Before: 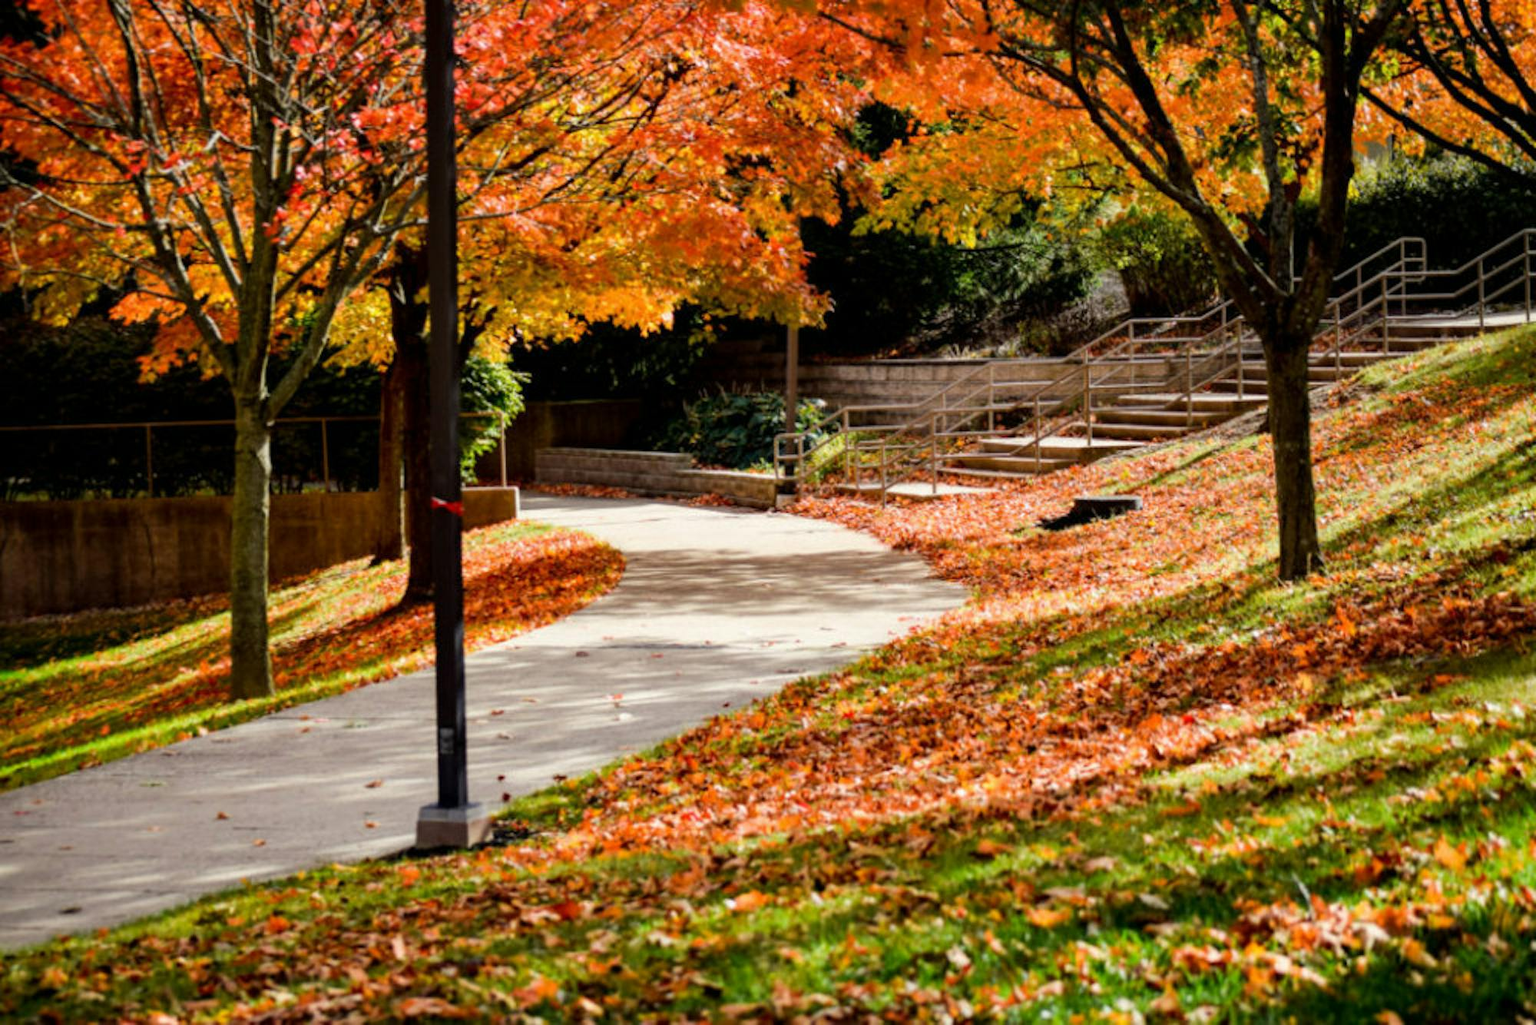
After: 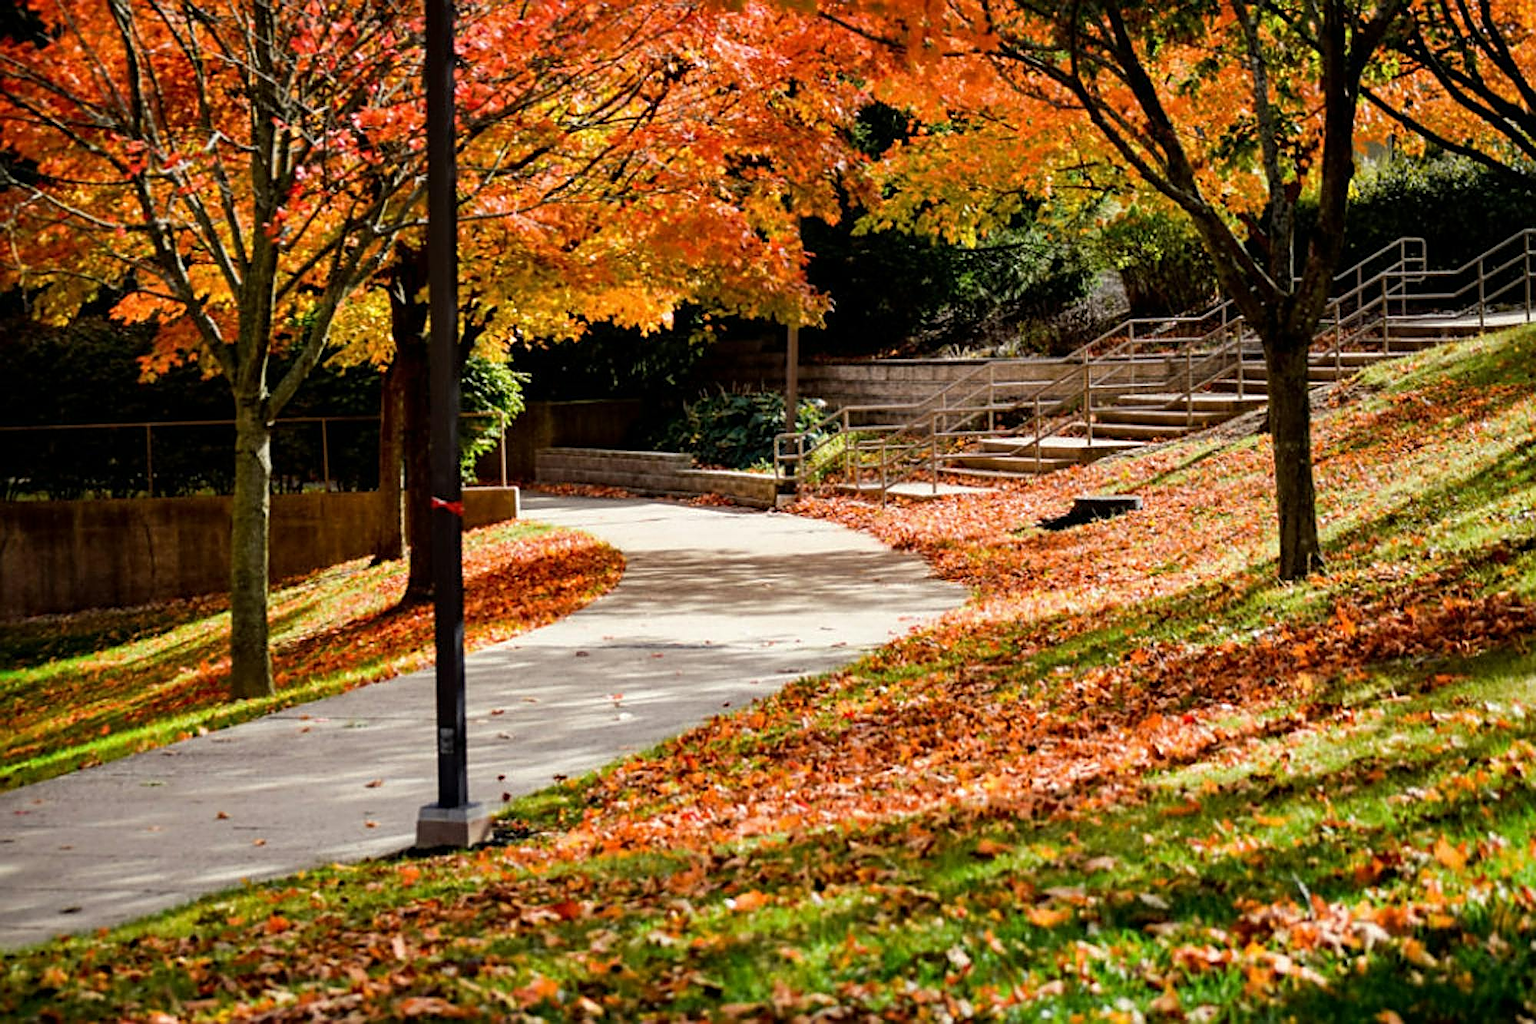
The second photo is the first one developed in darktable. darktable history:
sharpen: amount 0.905
